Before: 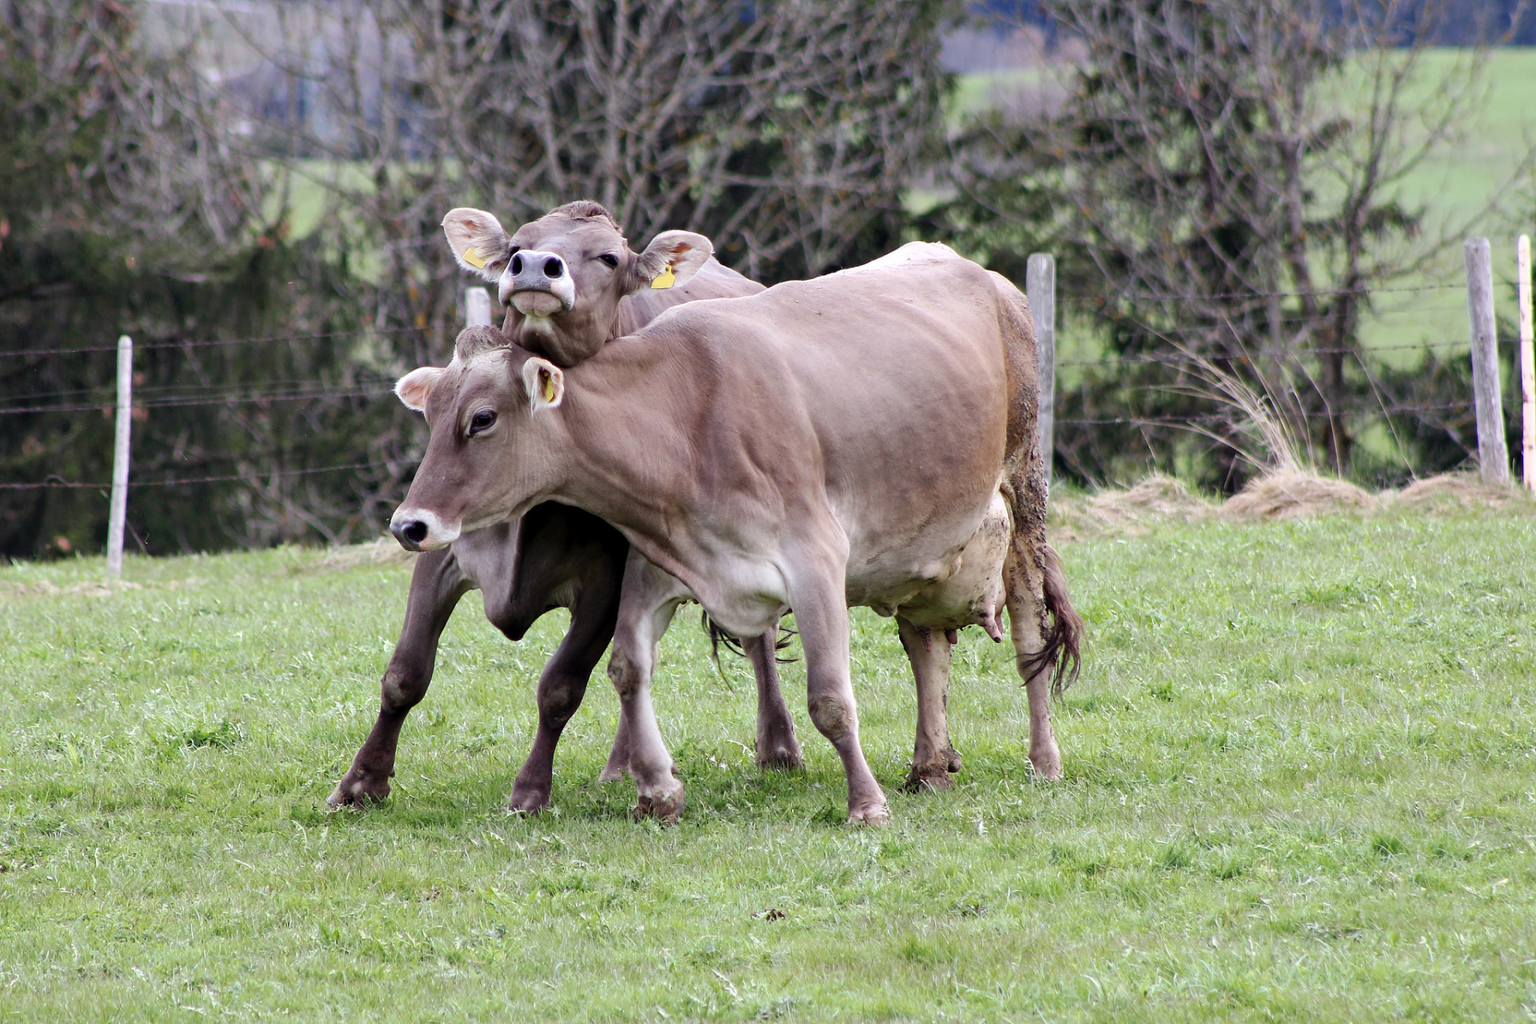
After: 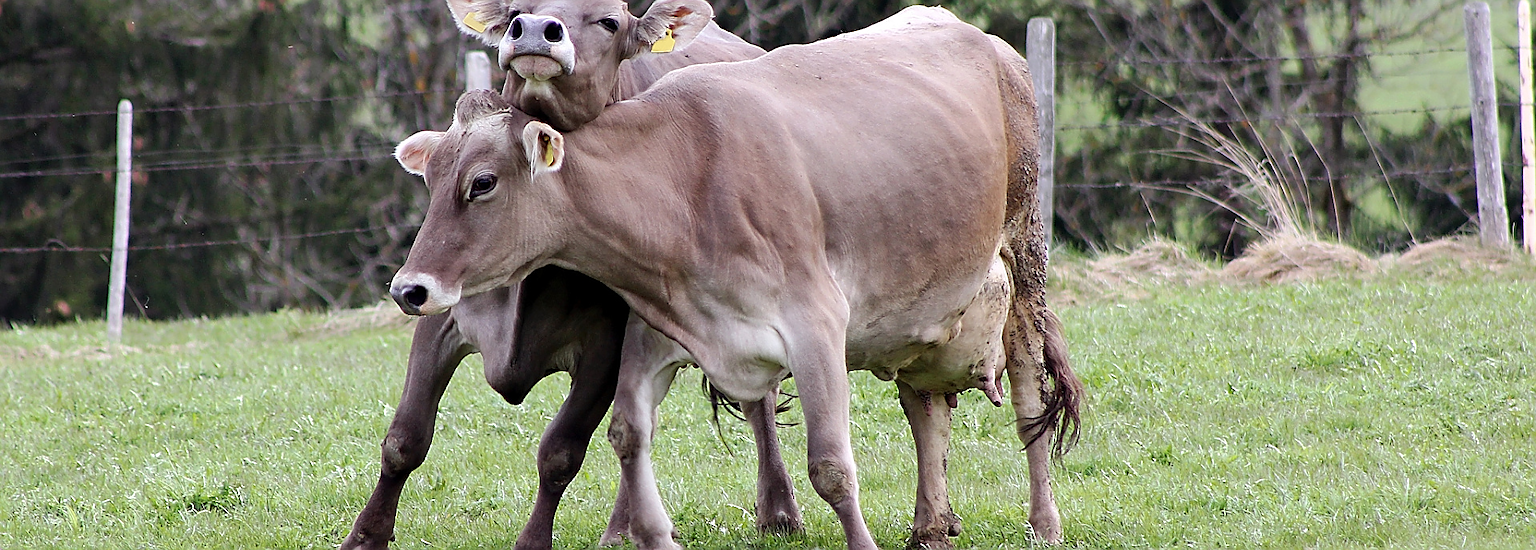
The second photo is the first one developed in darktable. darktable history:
sharpen: radius 1.376, amount 1.267, threshold 0.813
tone equalizer: edges refinement/feathering 500, mask exposure compensation -1.57 EV, preserve details no
crop and rotate: top 23.067%, bottom 23.168%
